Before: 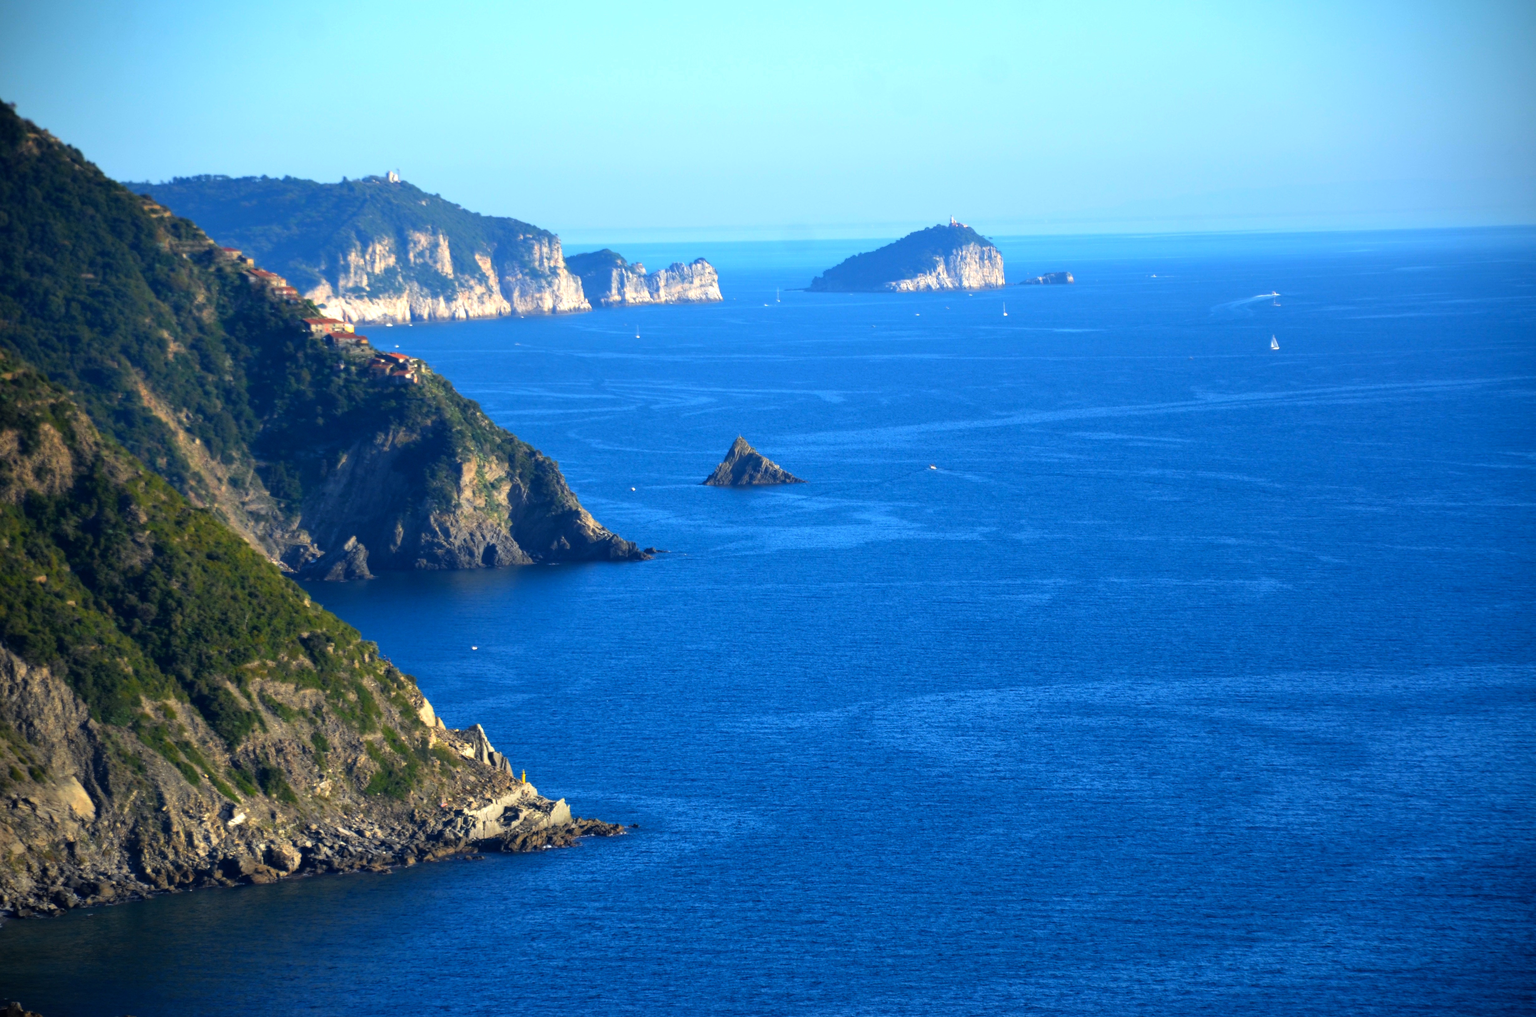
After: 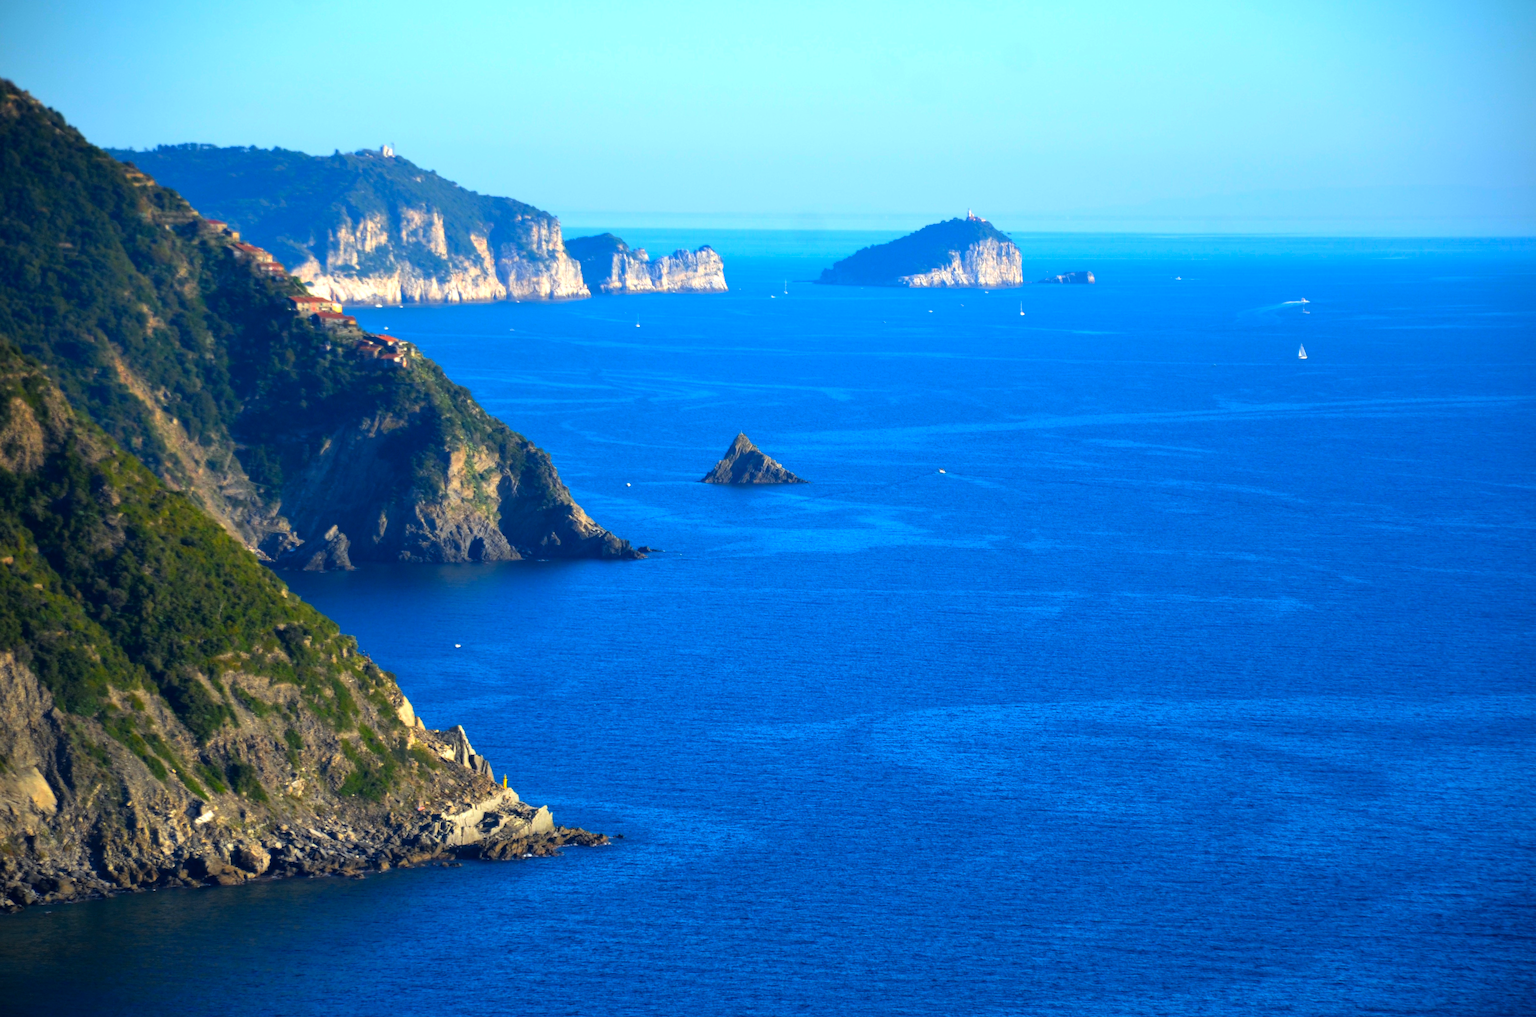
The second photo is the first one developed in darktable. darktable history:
contrast brightness saturation: saturation 0.181
crop and rotate: angle -1.7°
